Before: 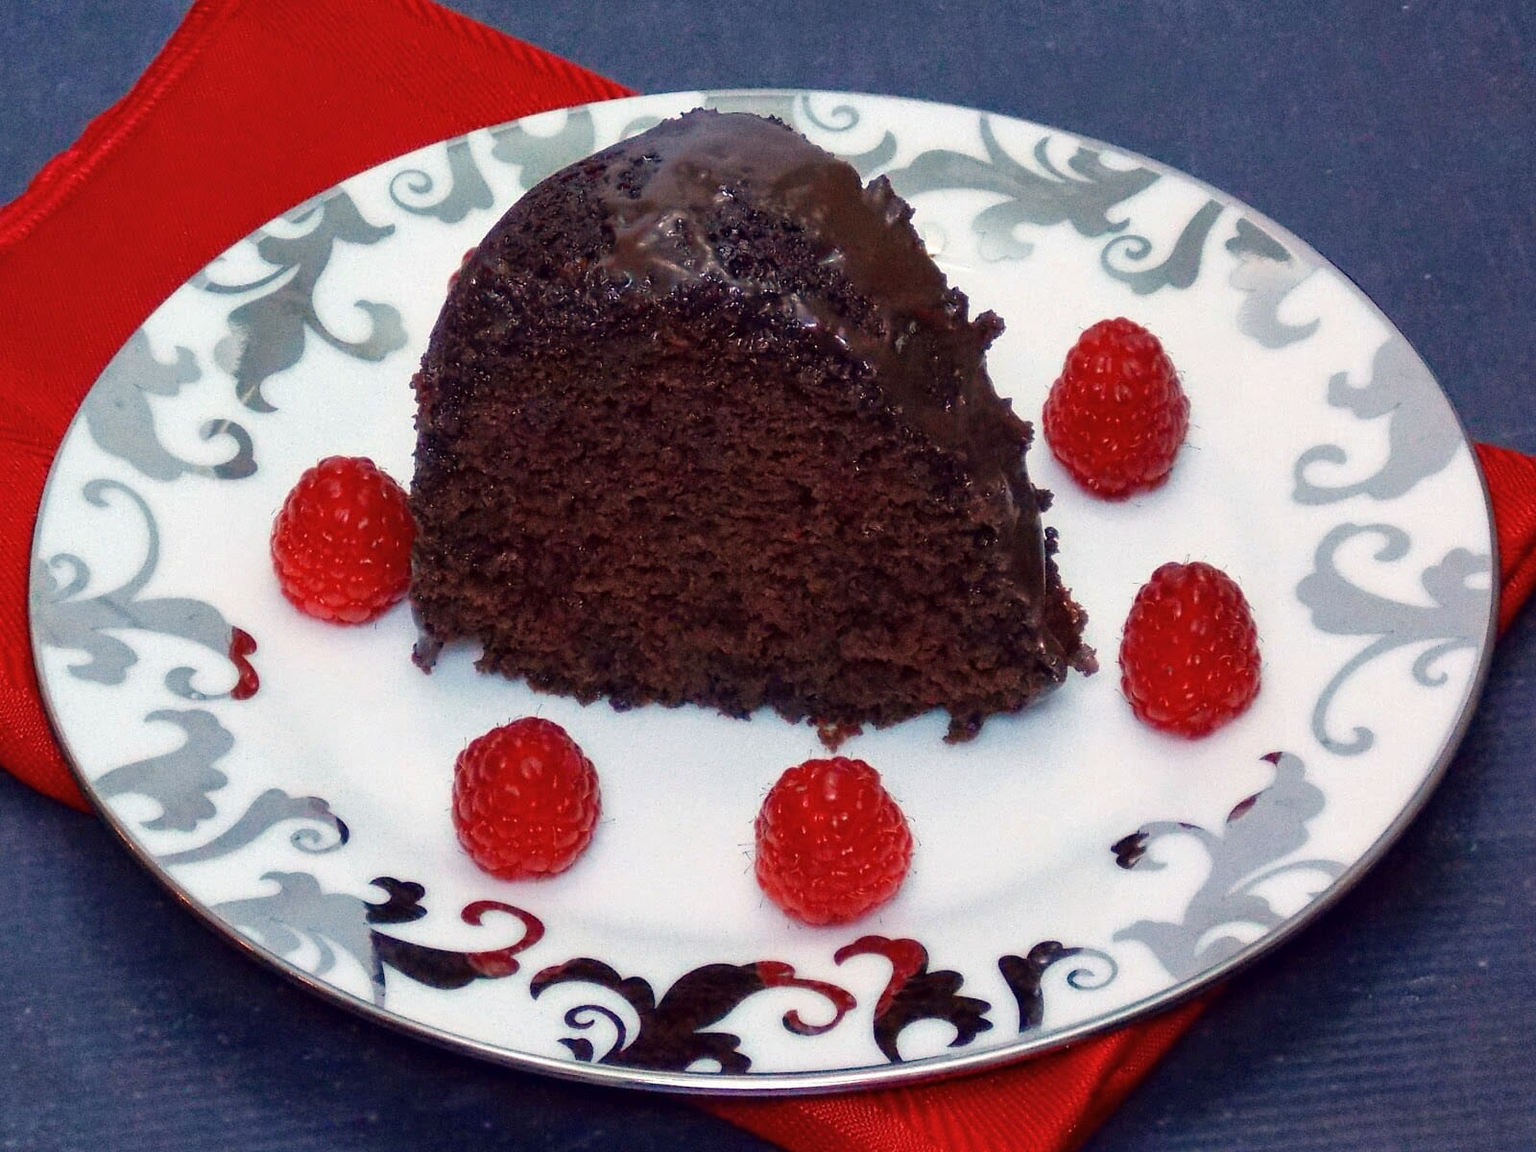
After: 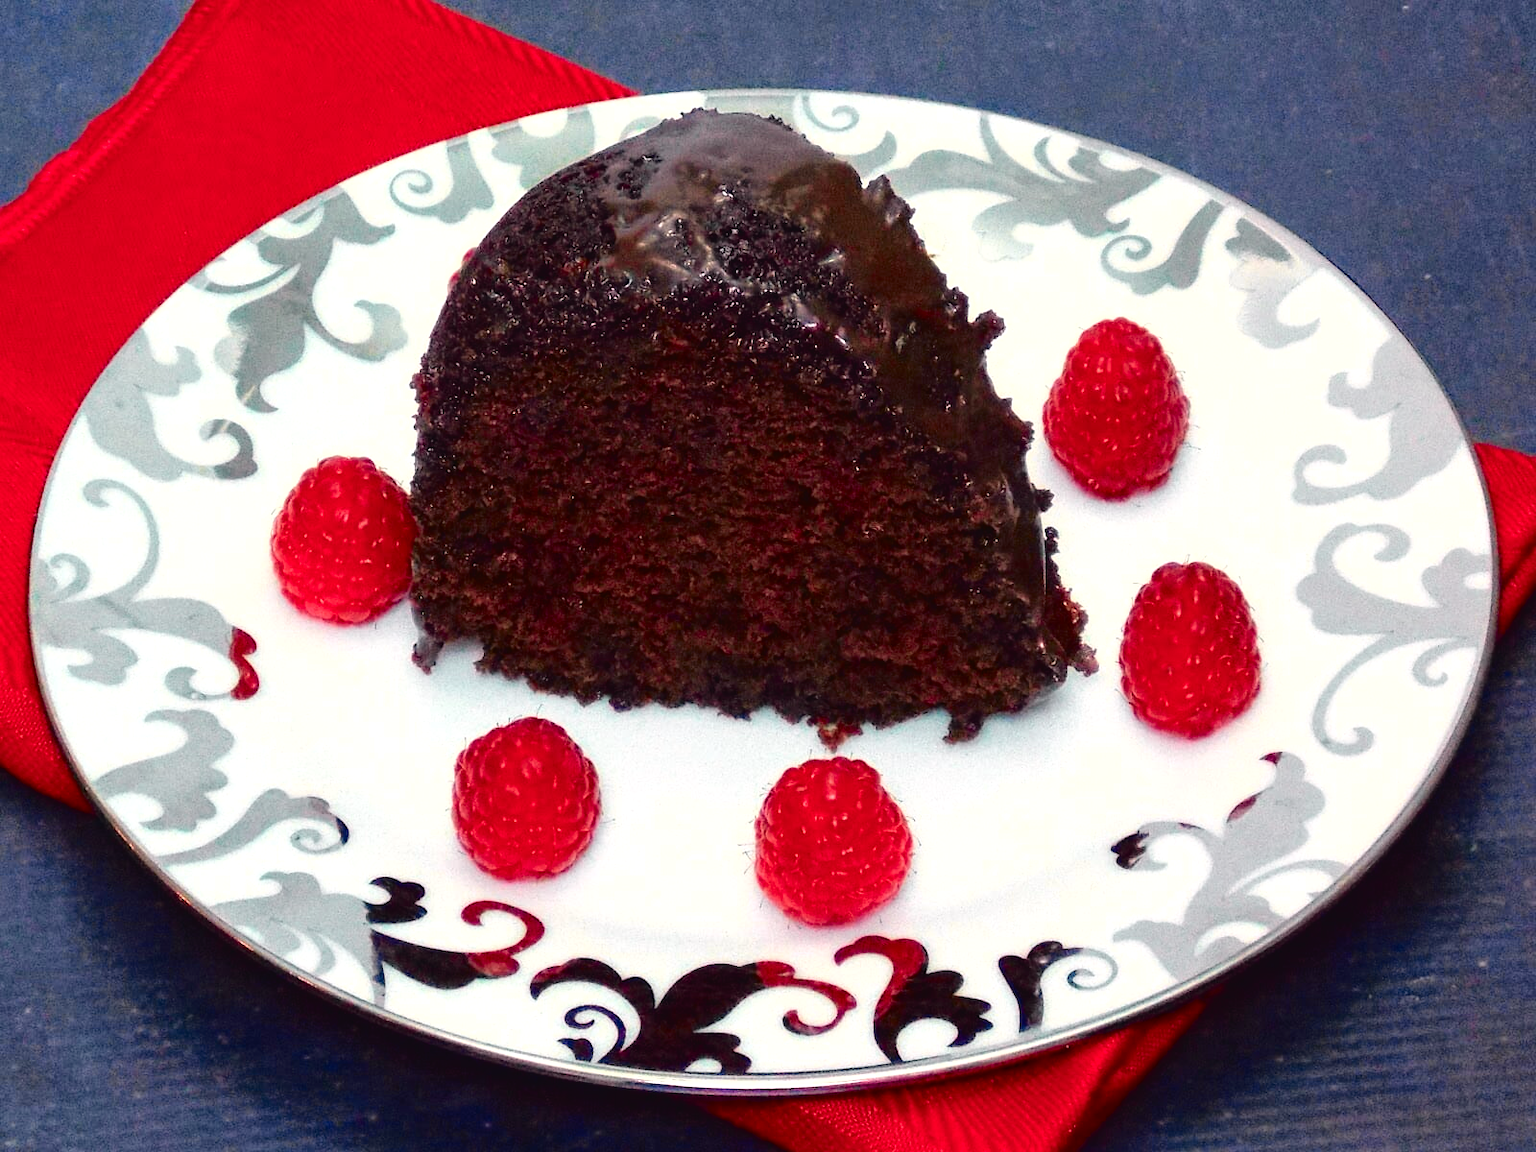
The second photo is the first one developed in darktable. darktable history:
levels: levels [0, 0.474, 0.947]
tone curve: curves: ch0 [(0.003, 0.029) (0.037, 0.036) (0.149, 0.117) (0.297, 0.318) (0.422, 0.474) (0.531, 0.6) (0.743, 0.809) (0.889, 0.941) (1, 0.98)]; ch1 [(0, 0) (0.305, 0.325) (0.453, 0.437) (0.482, 0.479) (0.501, 0.5) (0.506, 0.503) (0.564, 0.578) (0.587, 0.625) (0.666, 0.727) (1, 1)]; ch2 [(0, 0) (0.323, 0.277) (0.408, 0.399) (0.45, 0.48) (0.499, 0.502) (0.512, 0.523) (0.57, 0.595) (0.653, 0.671) (0.768, 0.744) (1, 1)], color space Lab, independent channels, preserve colors none
white balance: red 1.009, blue 0.985
